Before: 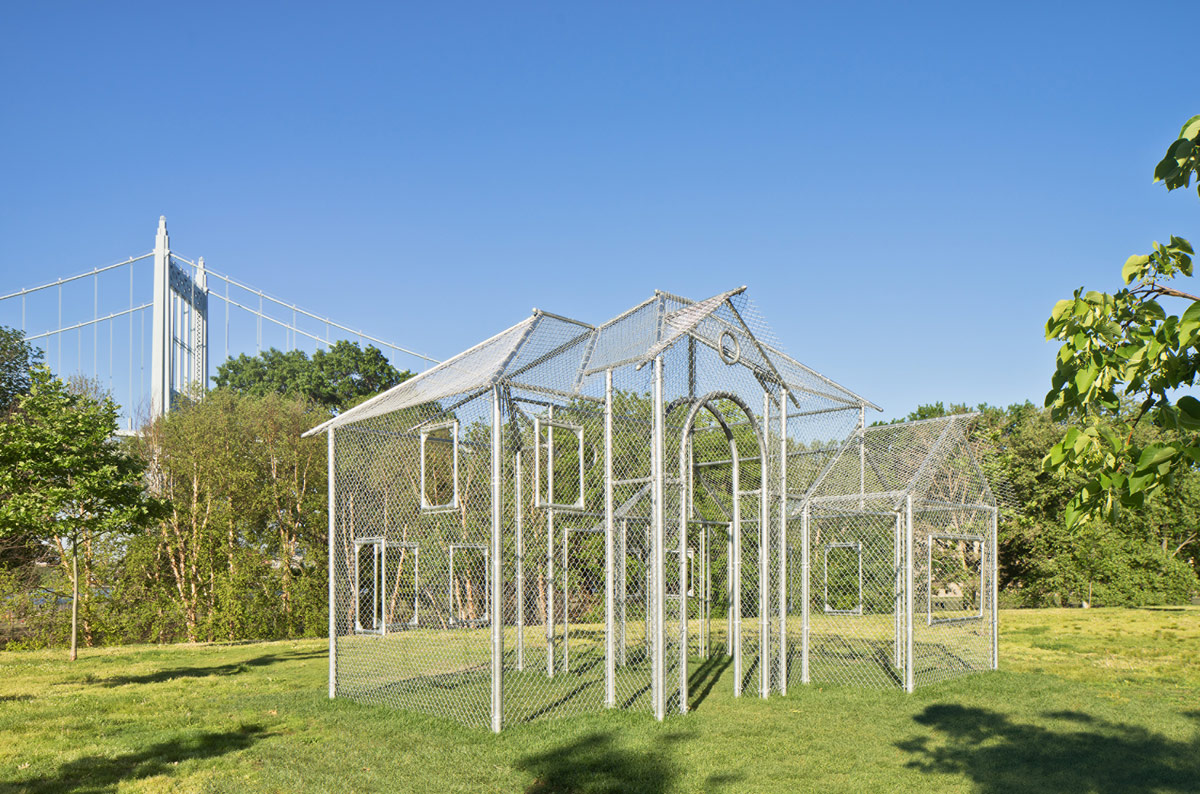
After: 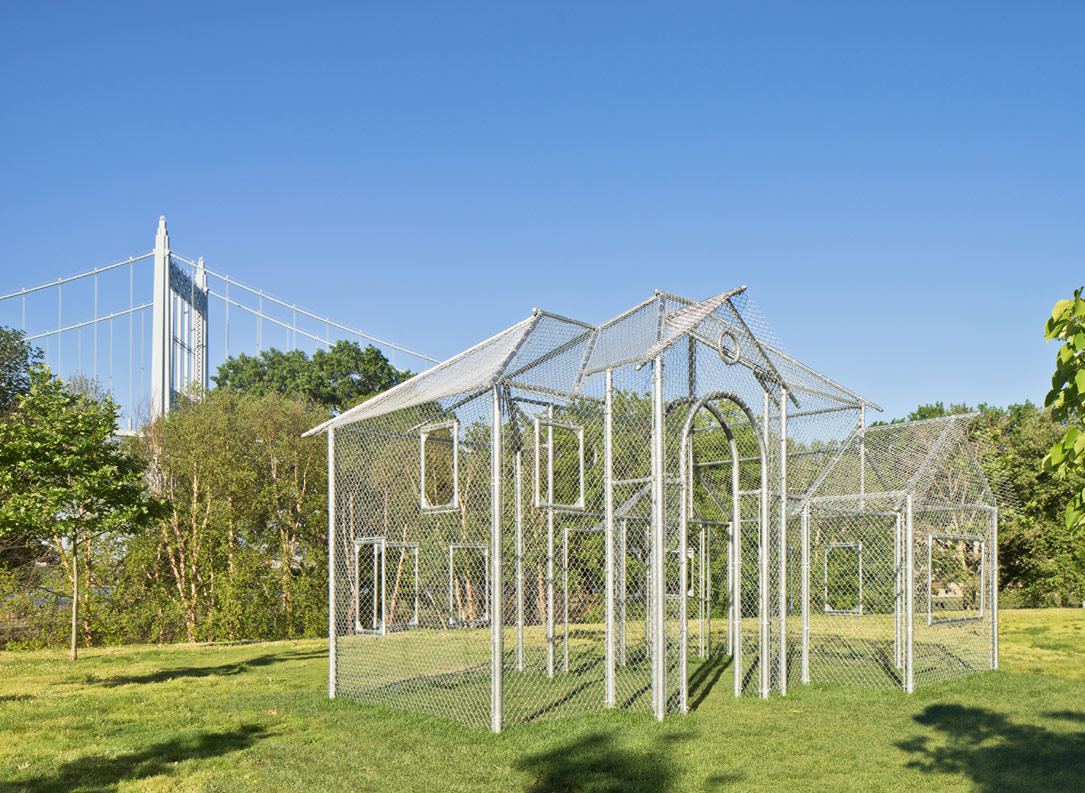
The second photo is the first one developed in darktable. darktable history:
crop: right 9.514%, bottom 0.032%
